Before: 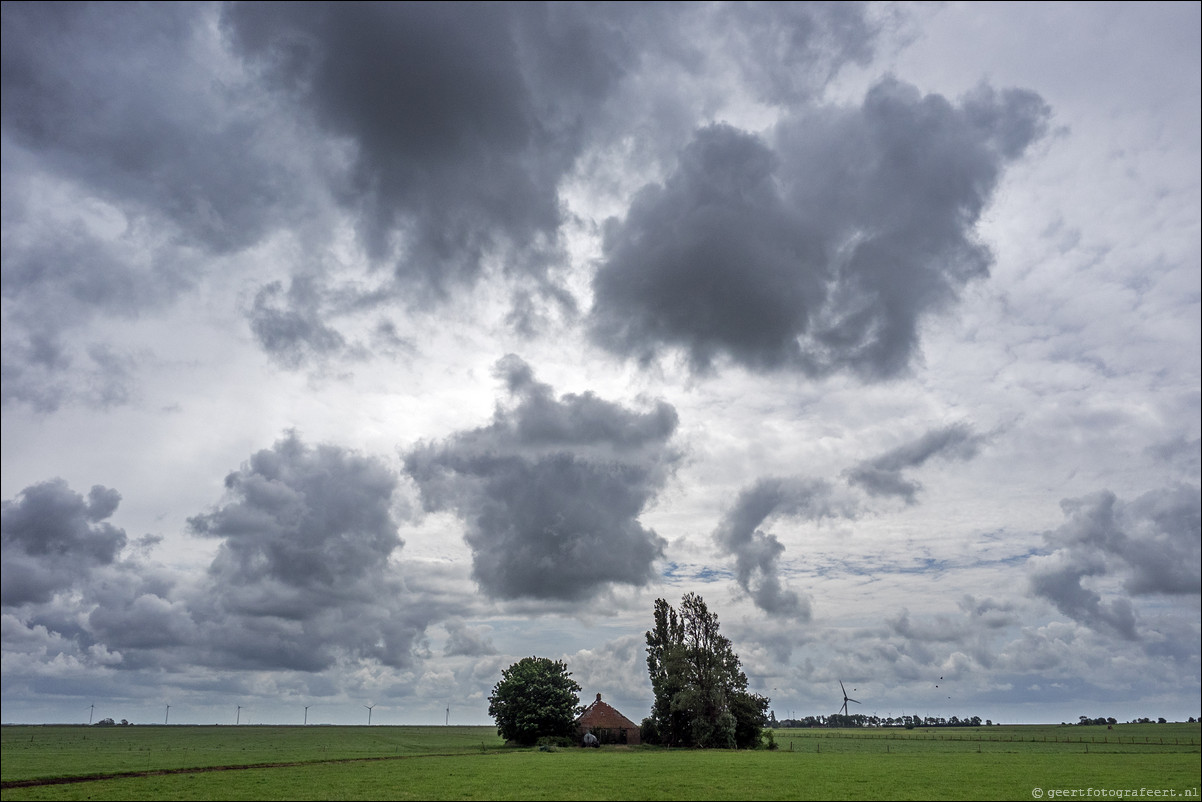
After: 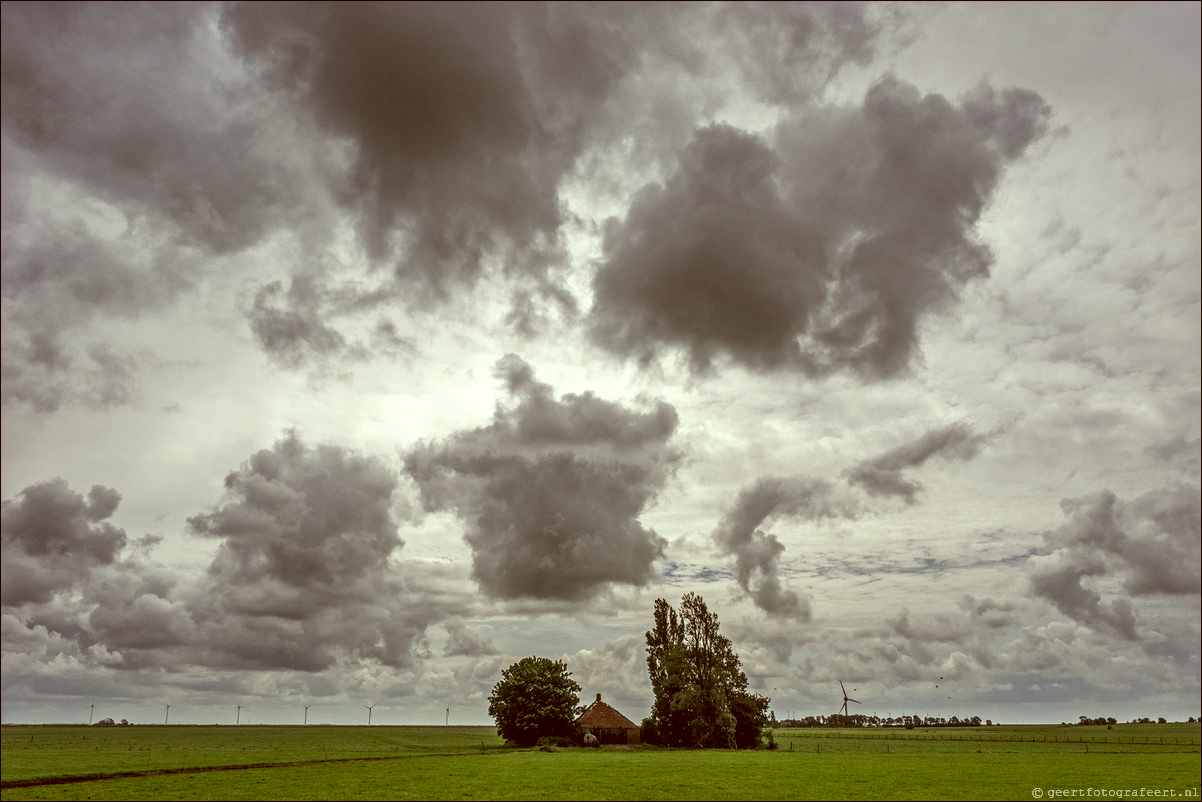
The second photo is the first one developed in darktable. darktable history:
color correction: highlights a* -6.27, highlights b* 9.4, shadows a* 10.84, shadows b* 23.59
local contrast: on, module defaults
